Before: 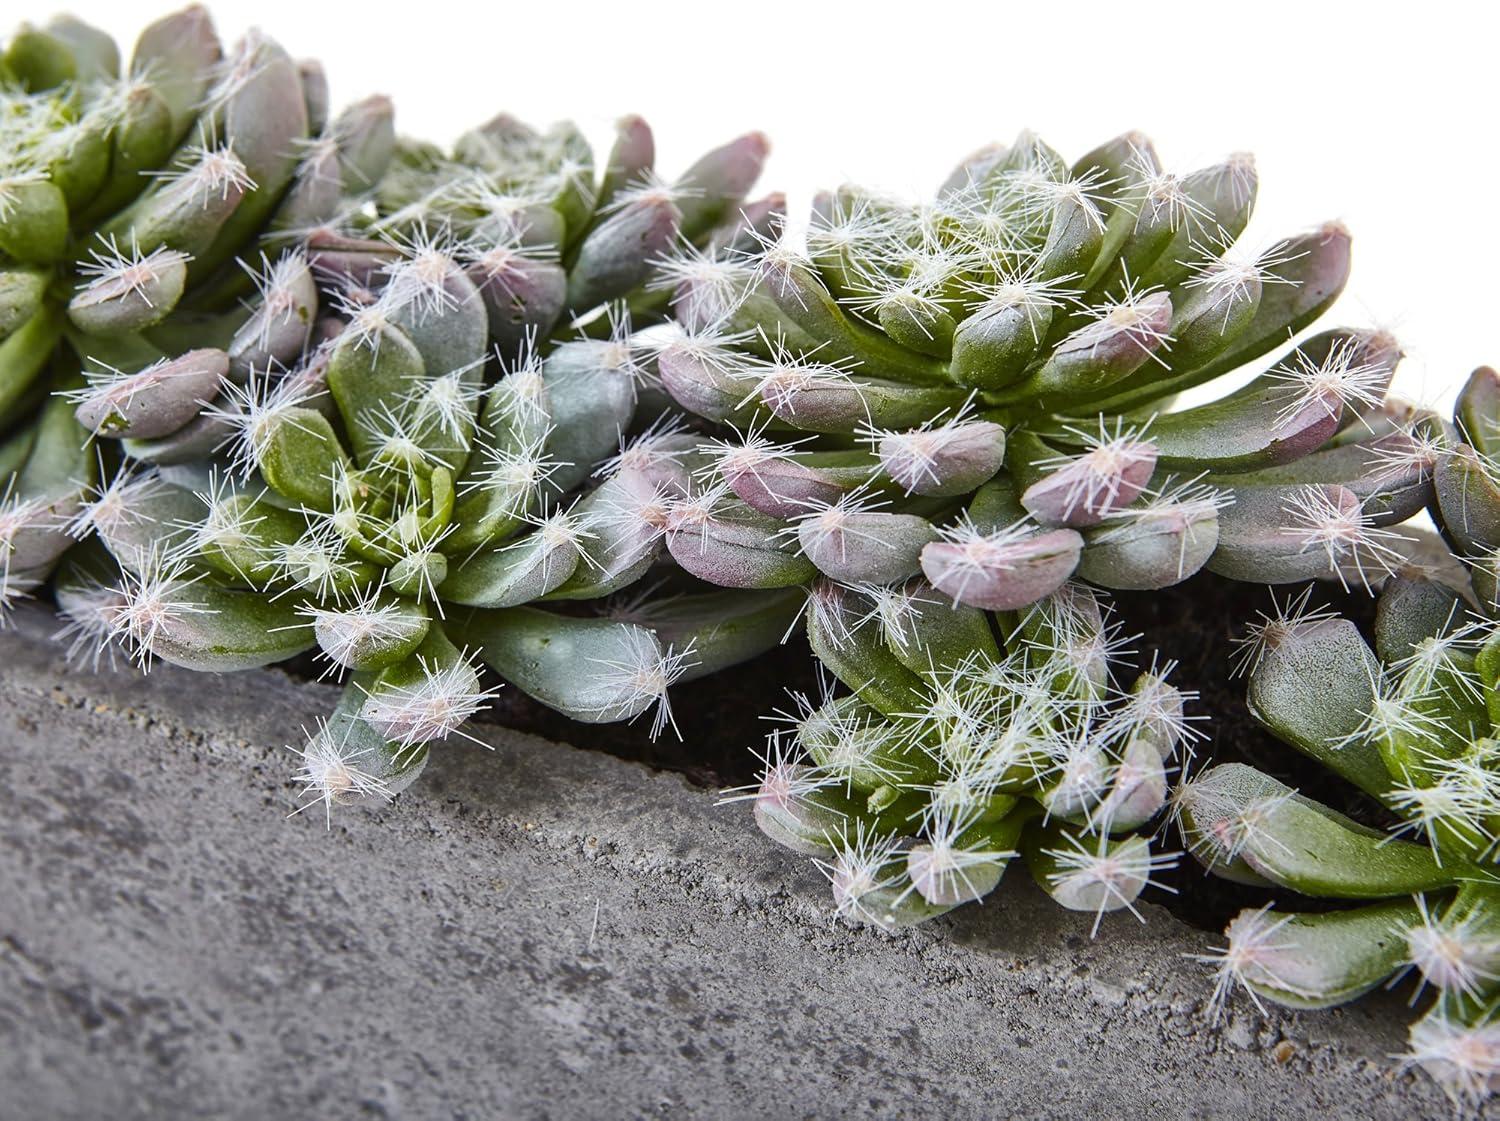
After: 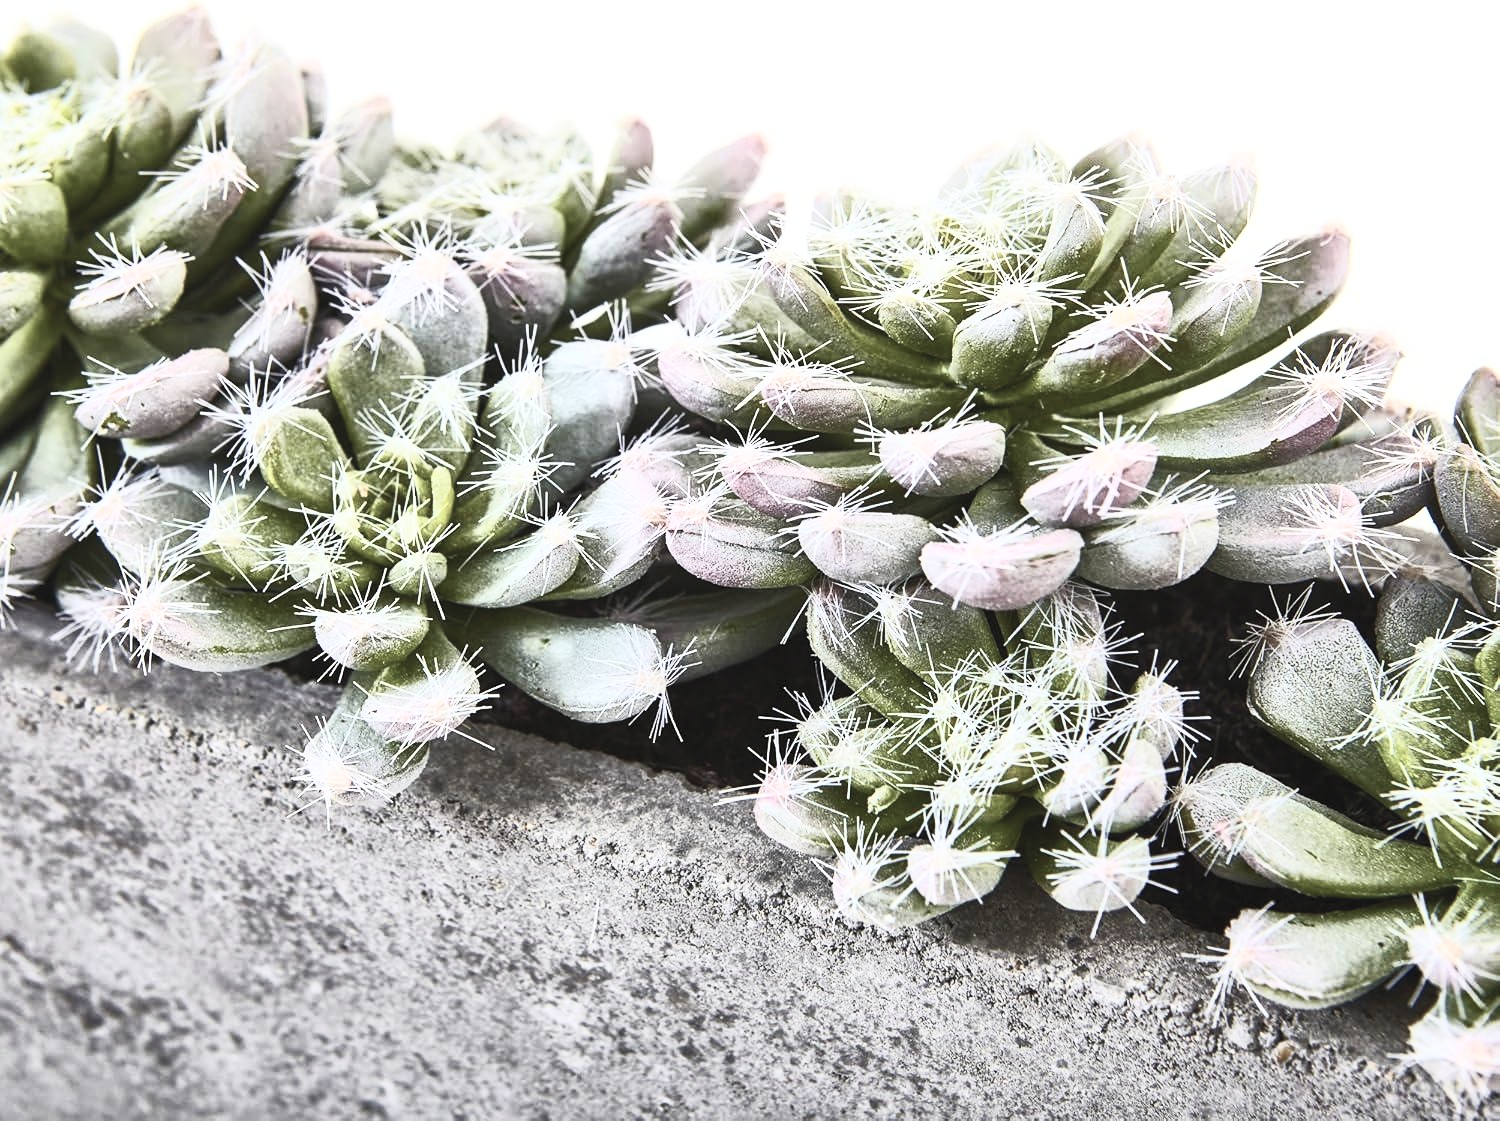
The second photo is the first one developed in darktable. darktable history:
contrast brightness saturation: contrast 0.573, brightness 0.569, saturation -0.345
